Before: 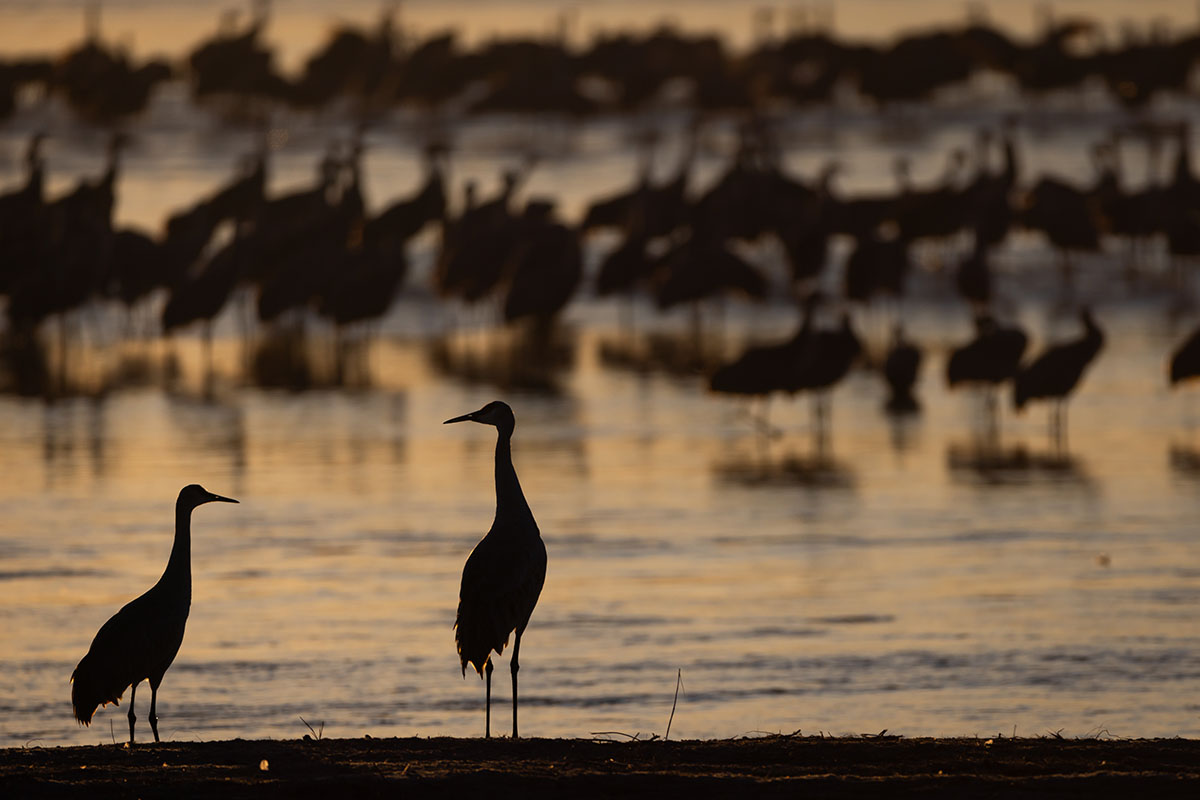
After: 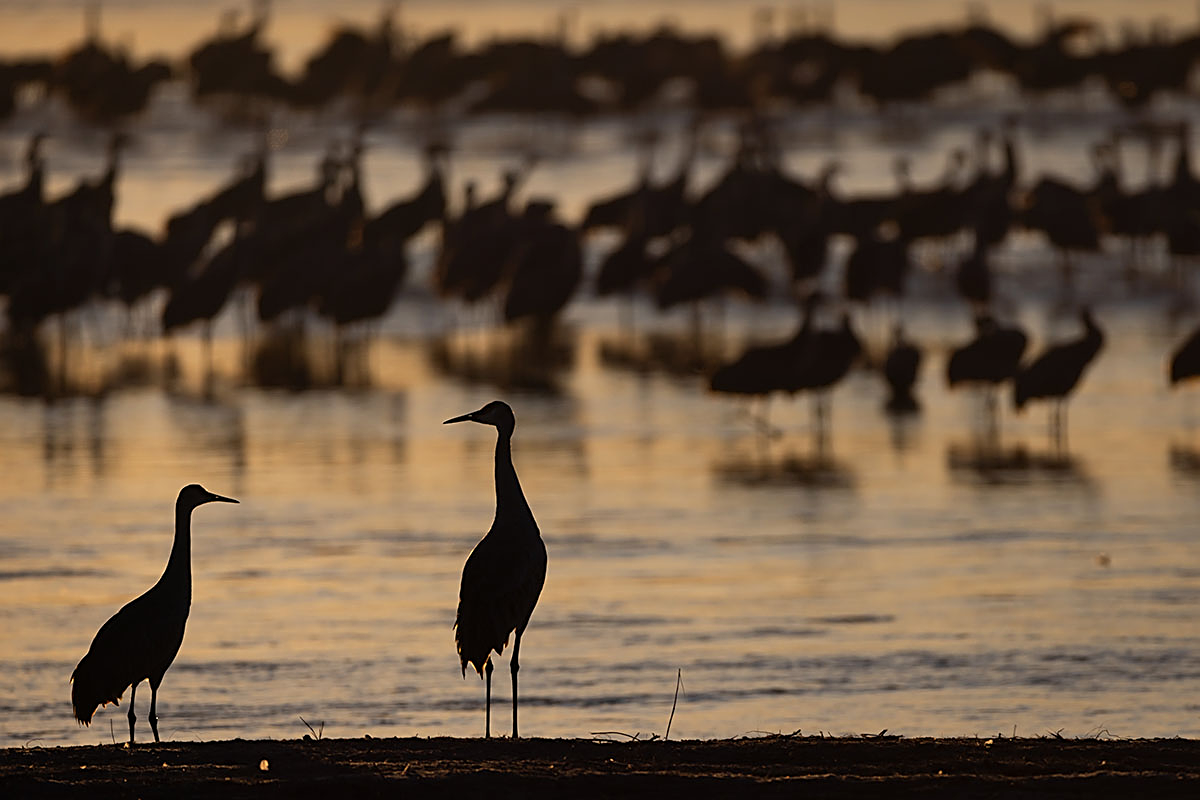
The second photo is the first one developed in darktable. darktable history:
shadows and highlights: shadows 32.22, highlights -31.84, soften with gaussian
sharpen: on, module defaults
